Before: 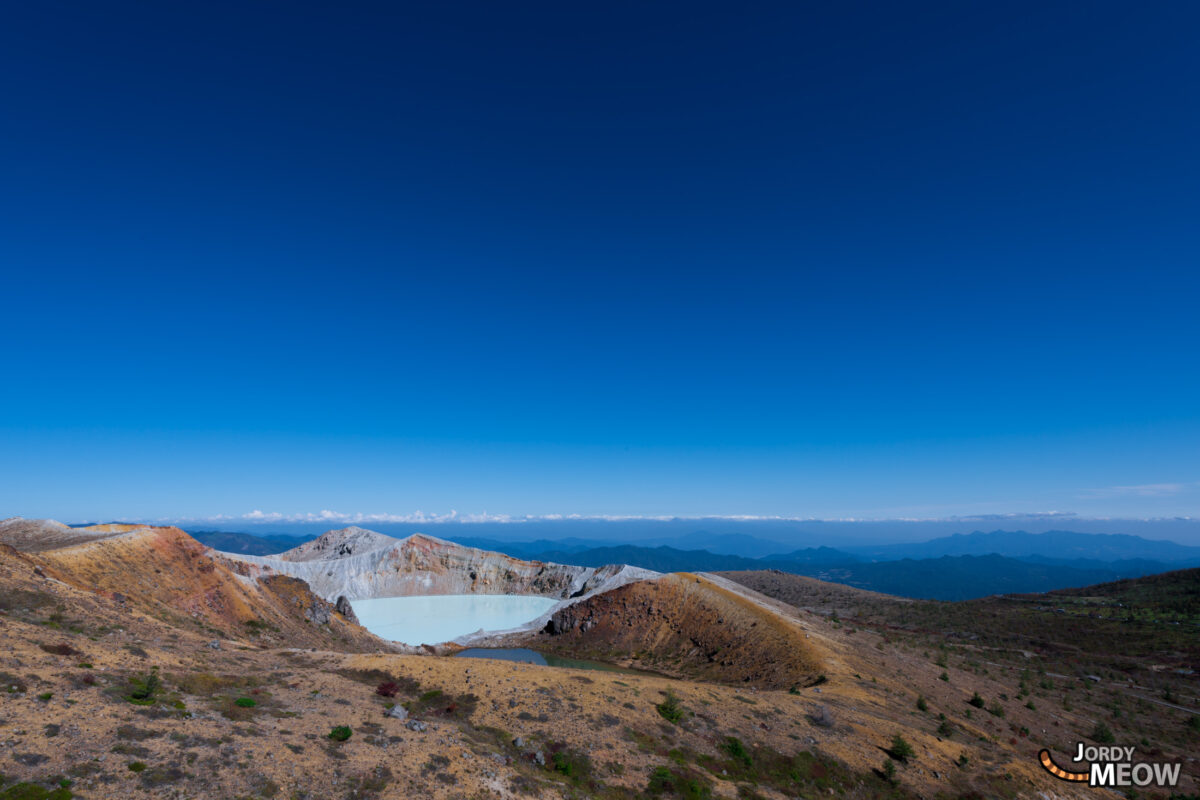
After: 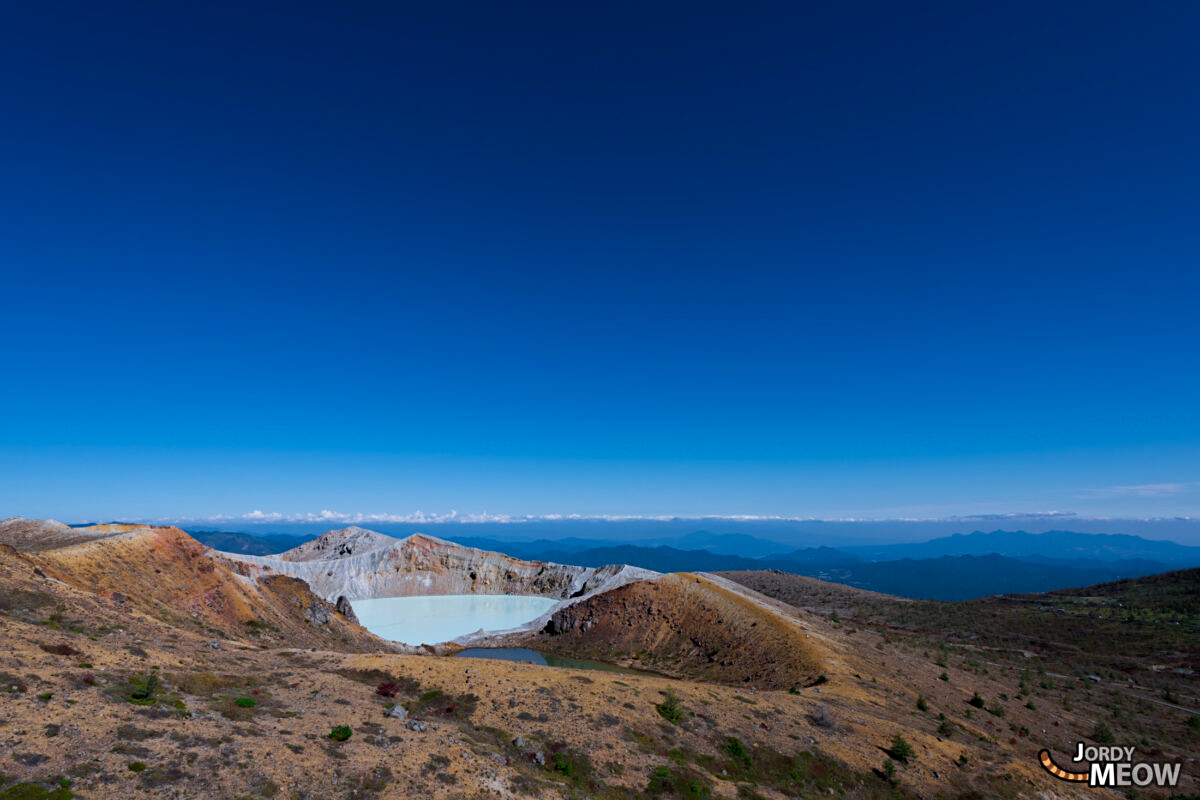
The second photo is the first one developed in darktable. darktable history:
sharpen: amount 0.218
haze removal: compatibility mode true, adaptive false
